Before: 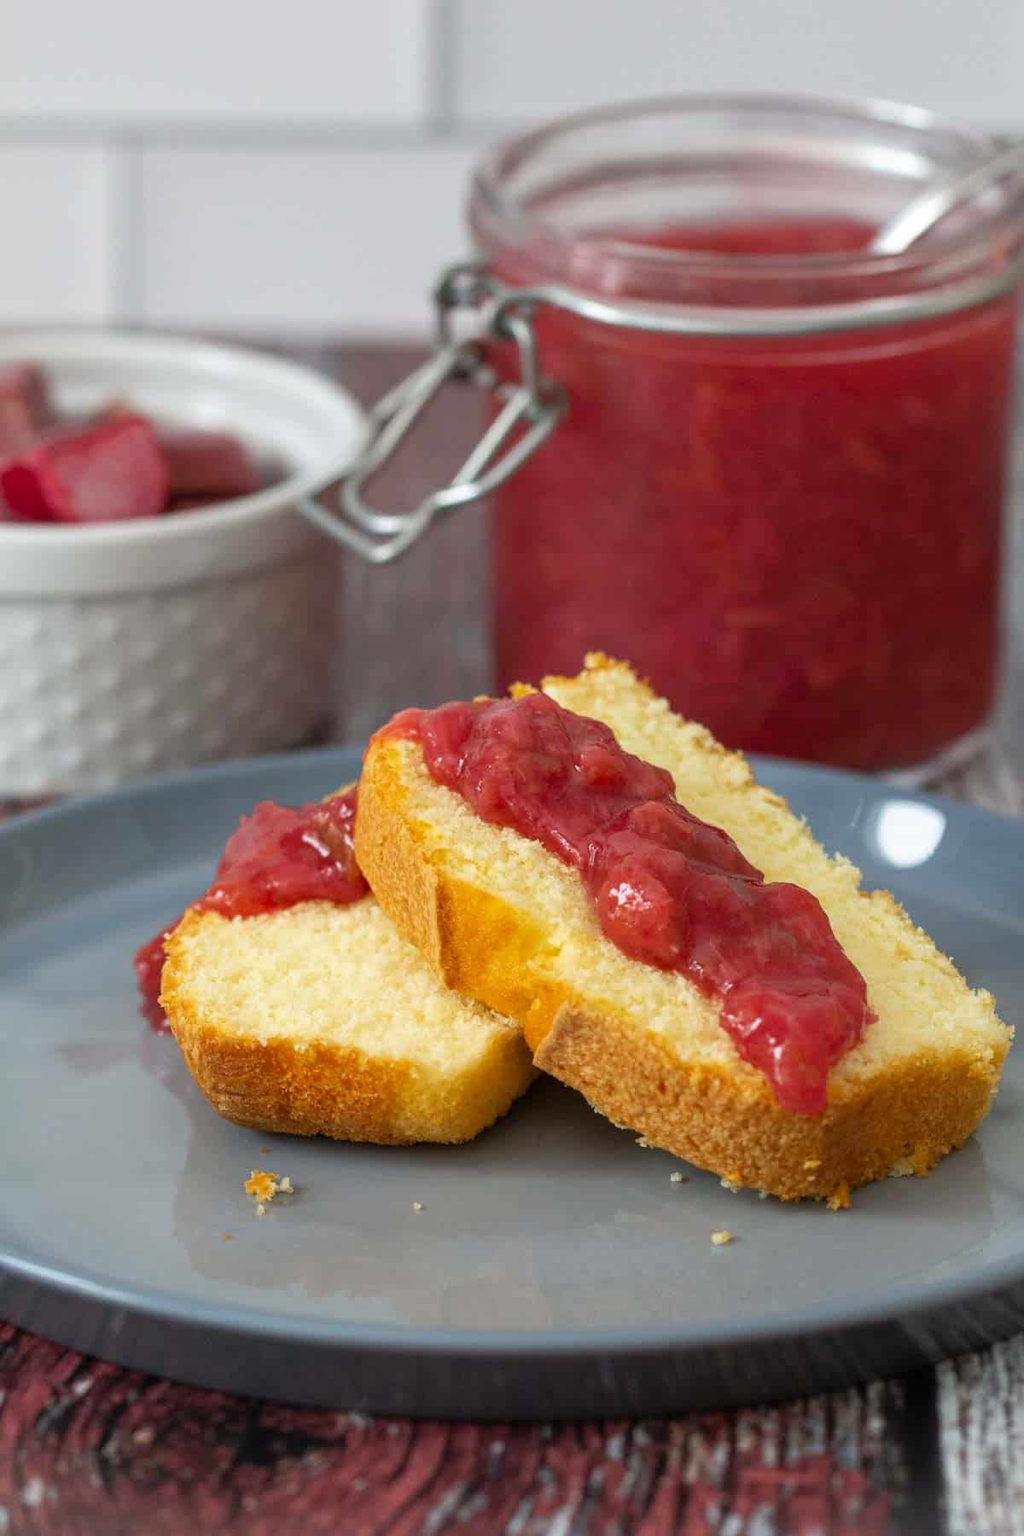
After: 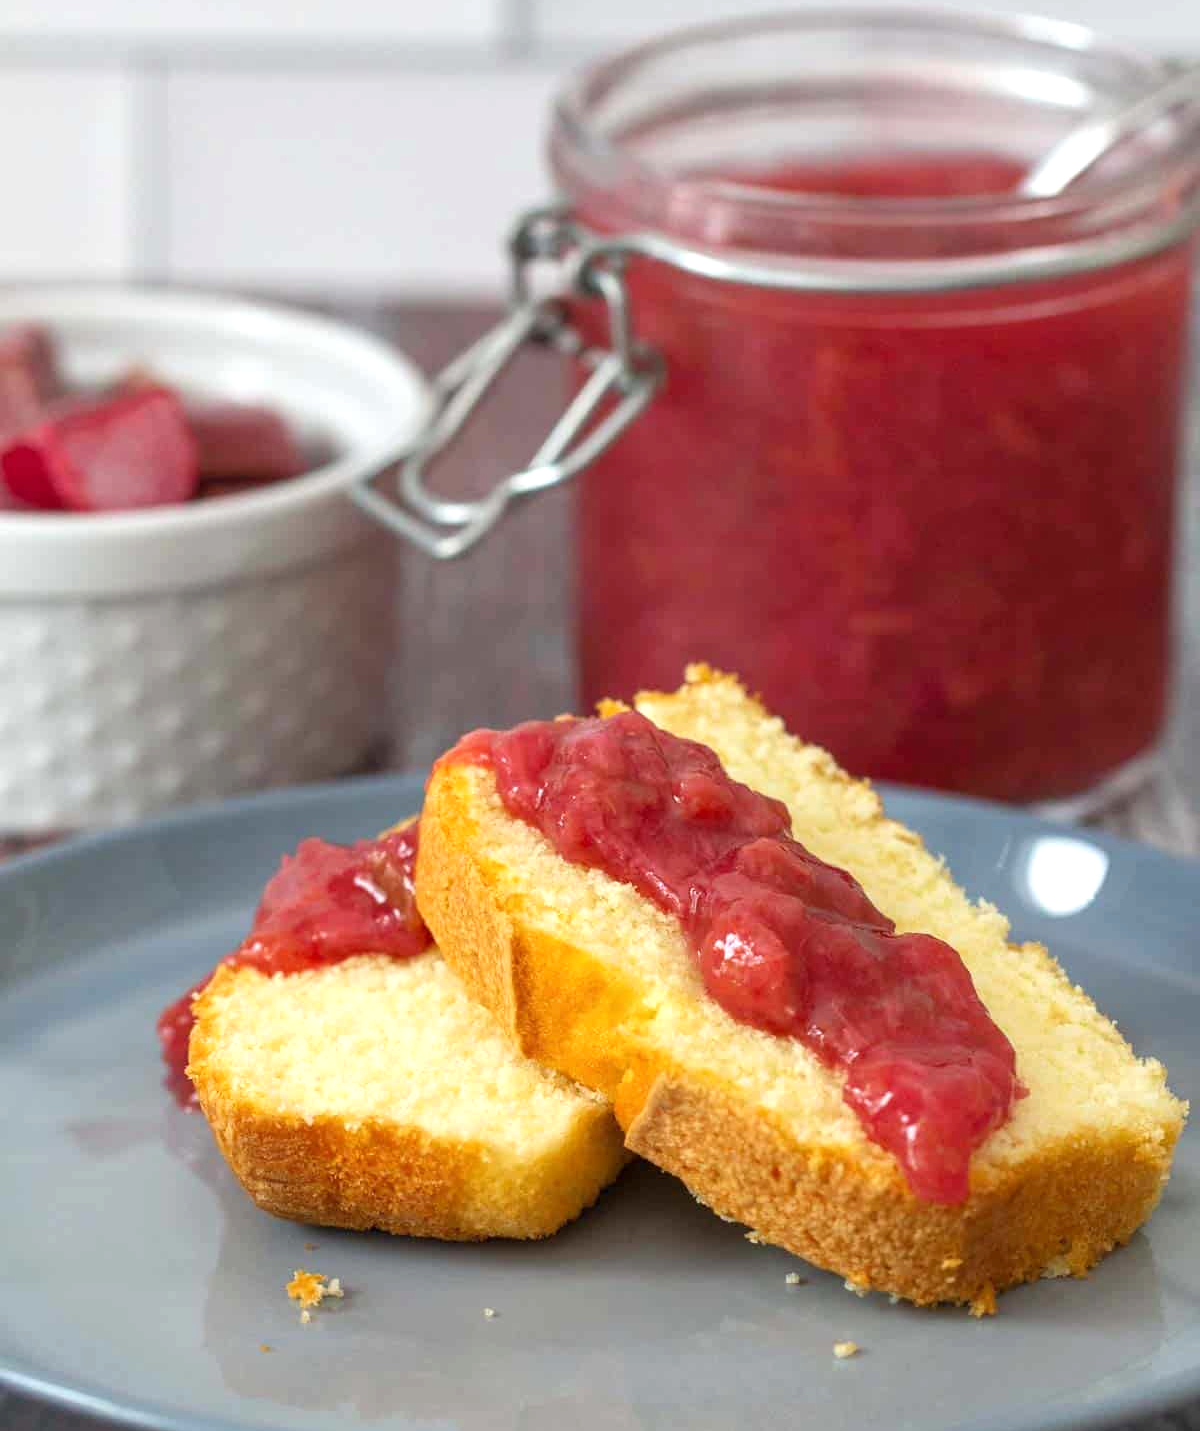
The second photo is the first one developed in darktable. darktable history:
base curve: curves: ch0 [(0, 0) (0.283, 0.295) (1, 1)], preserve colors none
levels: white 99.96%, levels [0, 0.499, 1]
exposure: exposure 0.373 EV, compensate highlight preservation false
crop and rotate: top 5.66%, bottom 14.835%
